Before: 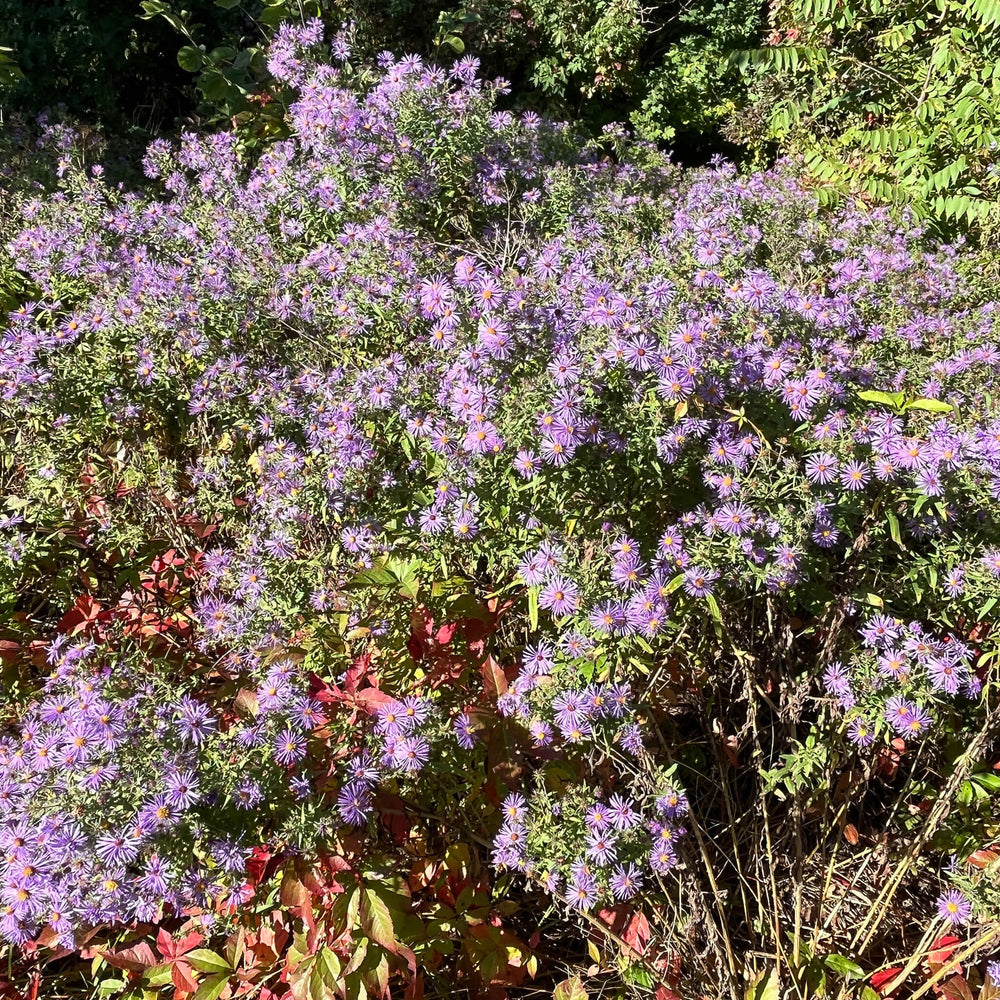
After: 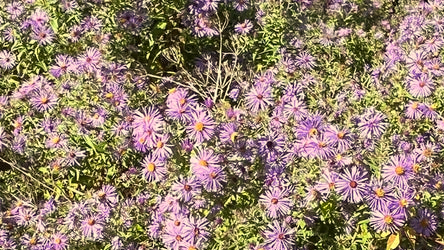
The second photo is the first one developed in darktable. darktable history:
color correction: highlights a* 1.46, highlights b* 17.86
crop: left 28.812%, top 16.846%, right 26.776%, bottom 58.054%
